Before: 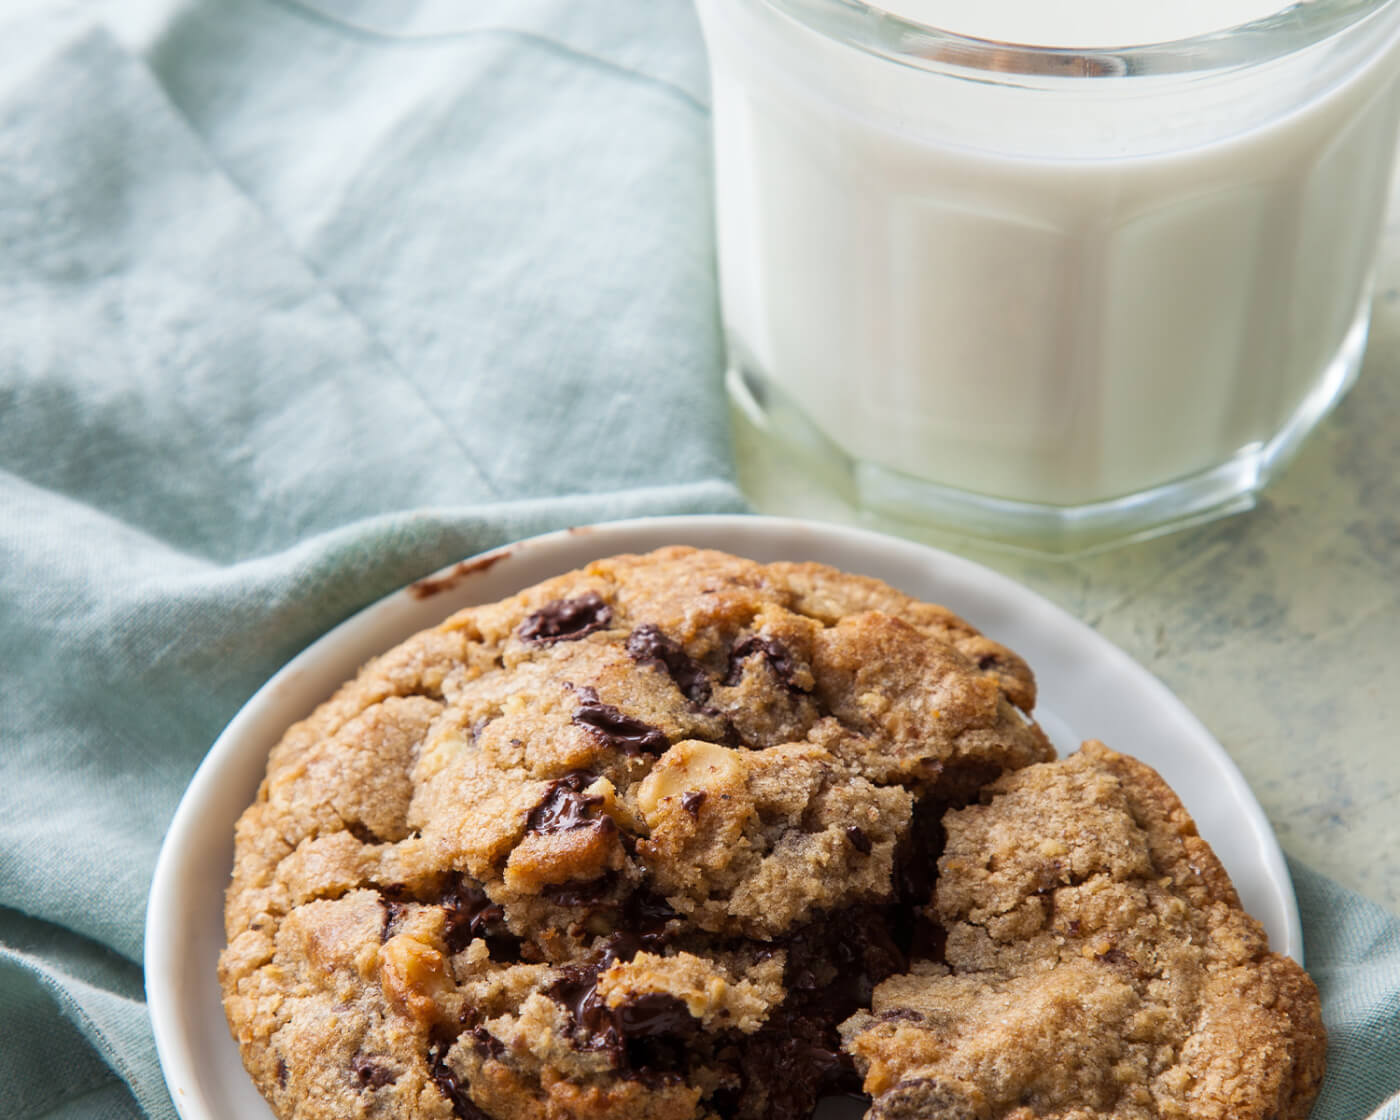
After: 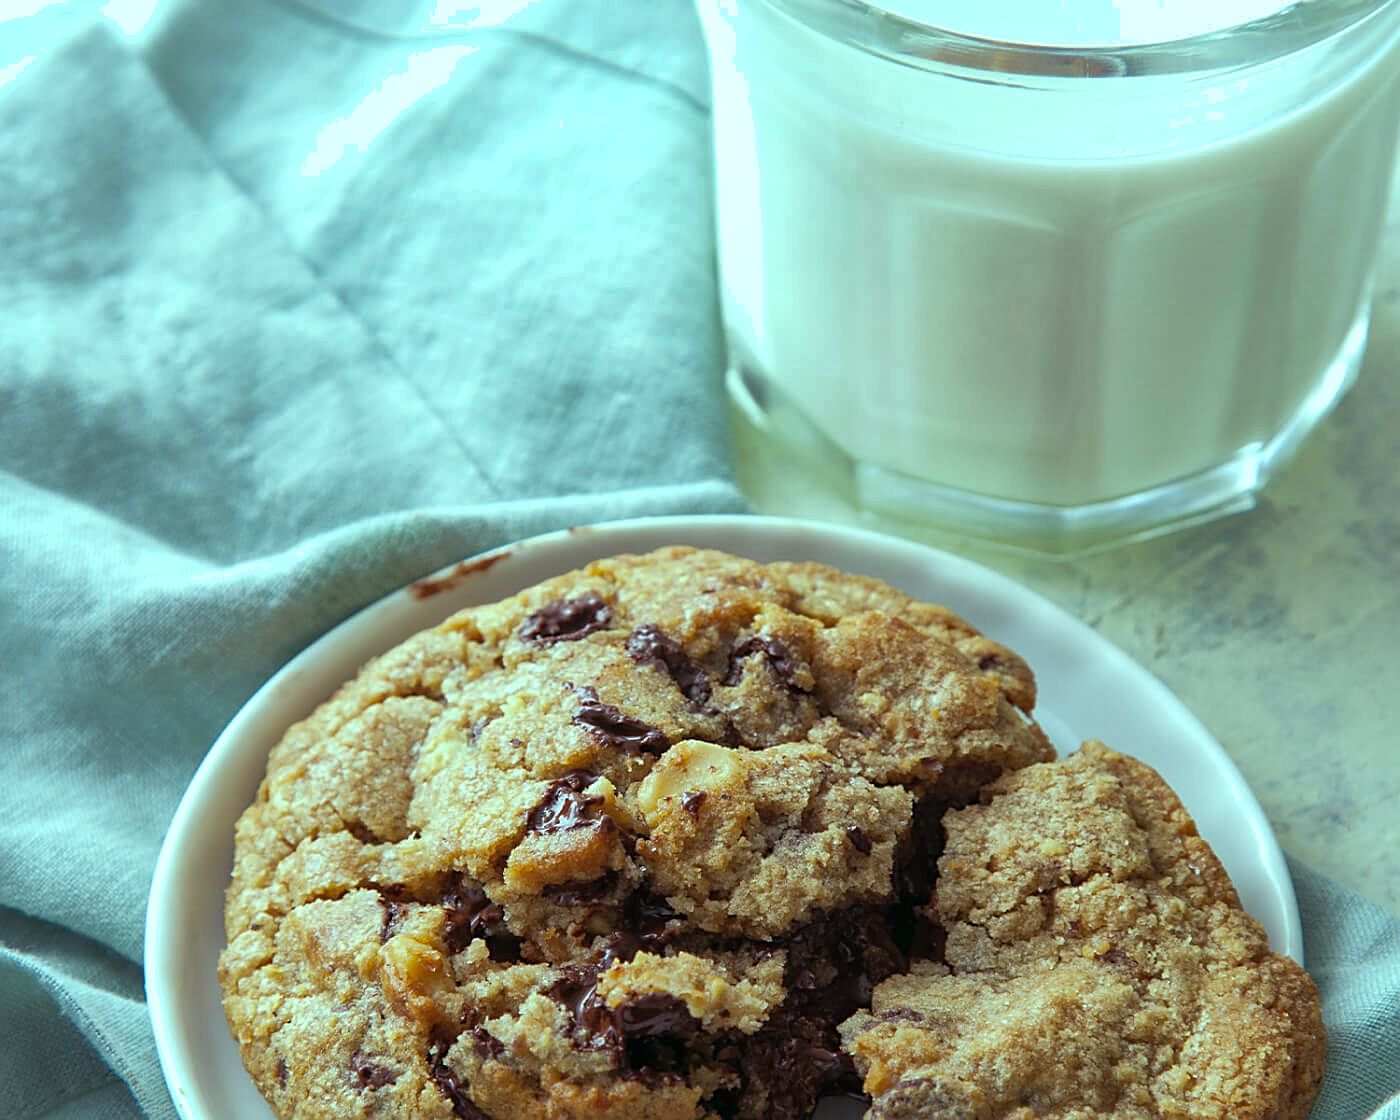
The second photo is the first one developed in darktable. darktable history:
color balance: mode lift, gamma, gain (sRGB), lift [0.997, 0.979, 1.021, 1.011], gamma [1, 1.084, 0.916, 0.998], gain [1, 0.87, 1.13, 1.101], contrast 4.55%, contrast fulcrum 38.24%, output saturation 104.09%
shadows and highlights: on, module defaults
sharpen: on, module defaults
